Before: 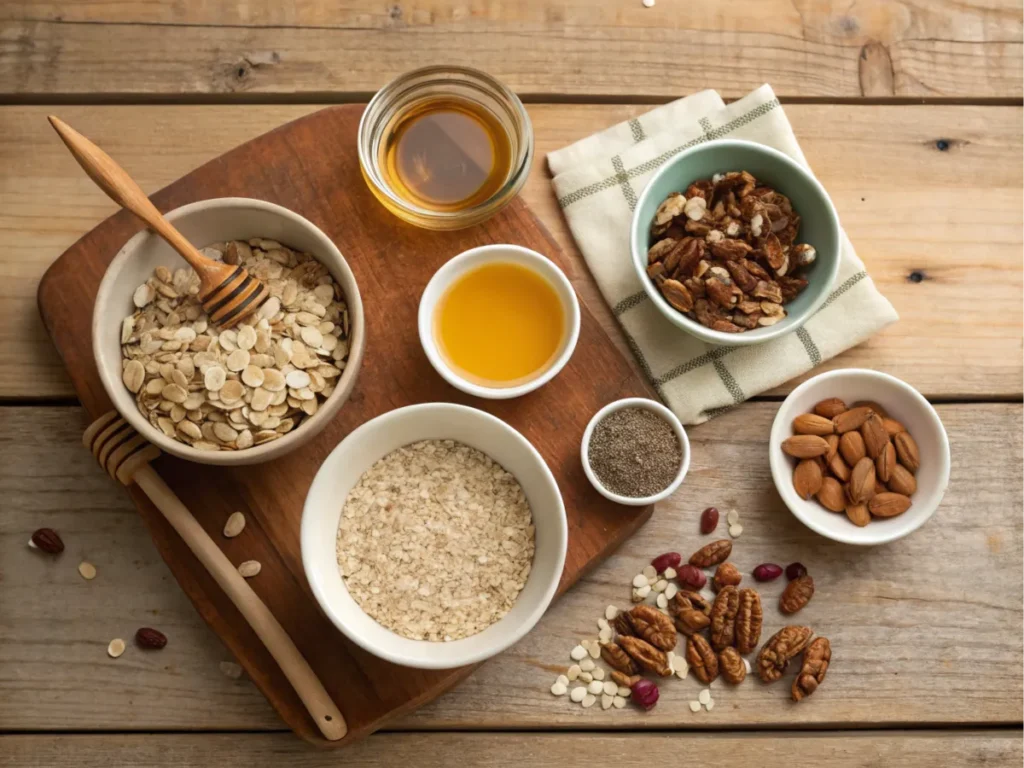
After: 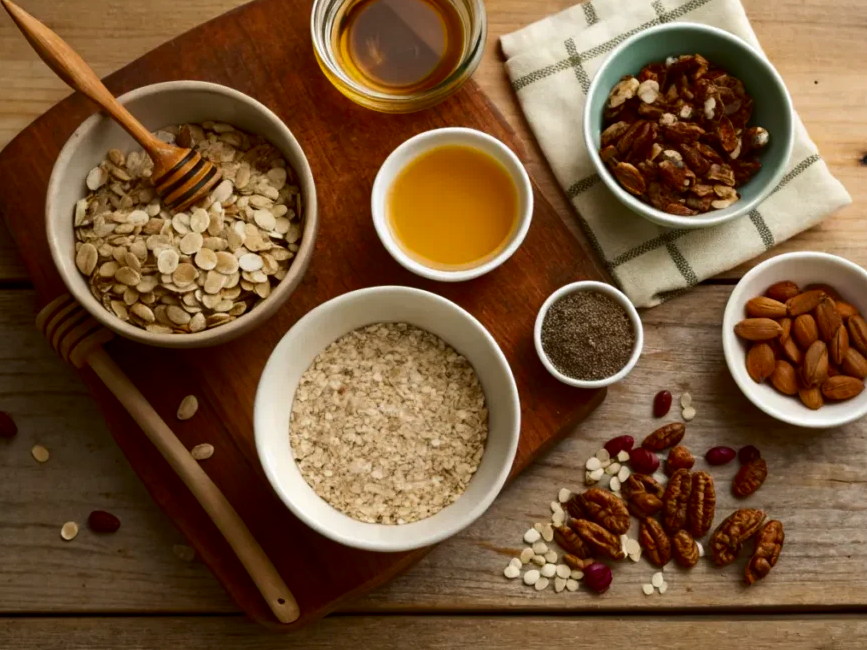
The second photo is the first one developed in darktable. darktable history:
crop and rotate: left 4.597%, top 15.271%, right 10.639%
contrast brightness saturation: contrast 0.1, brightness -0.263, saturation 0.143
